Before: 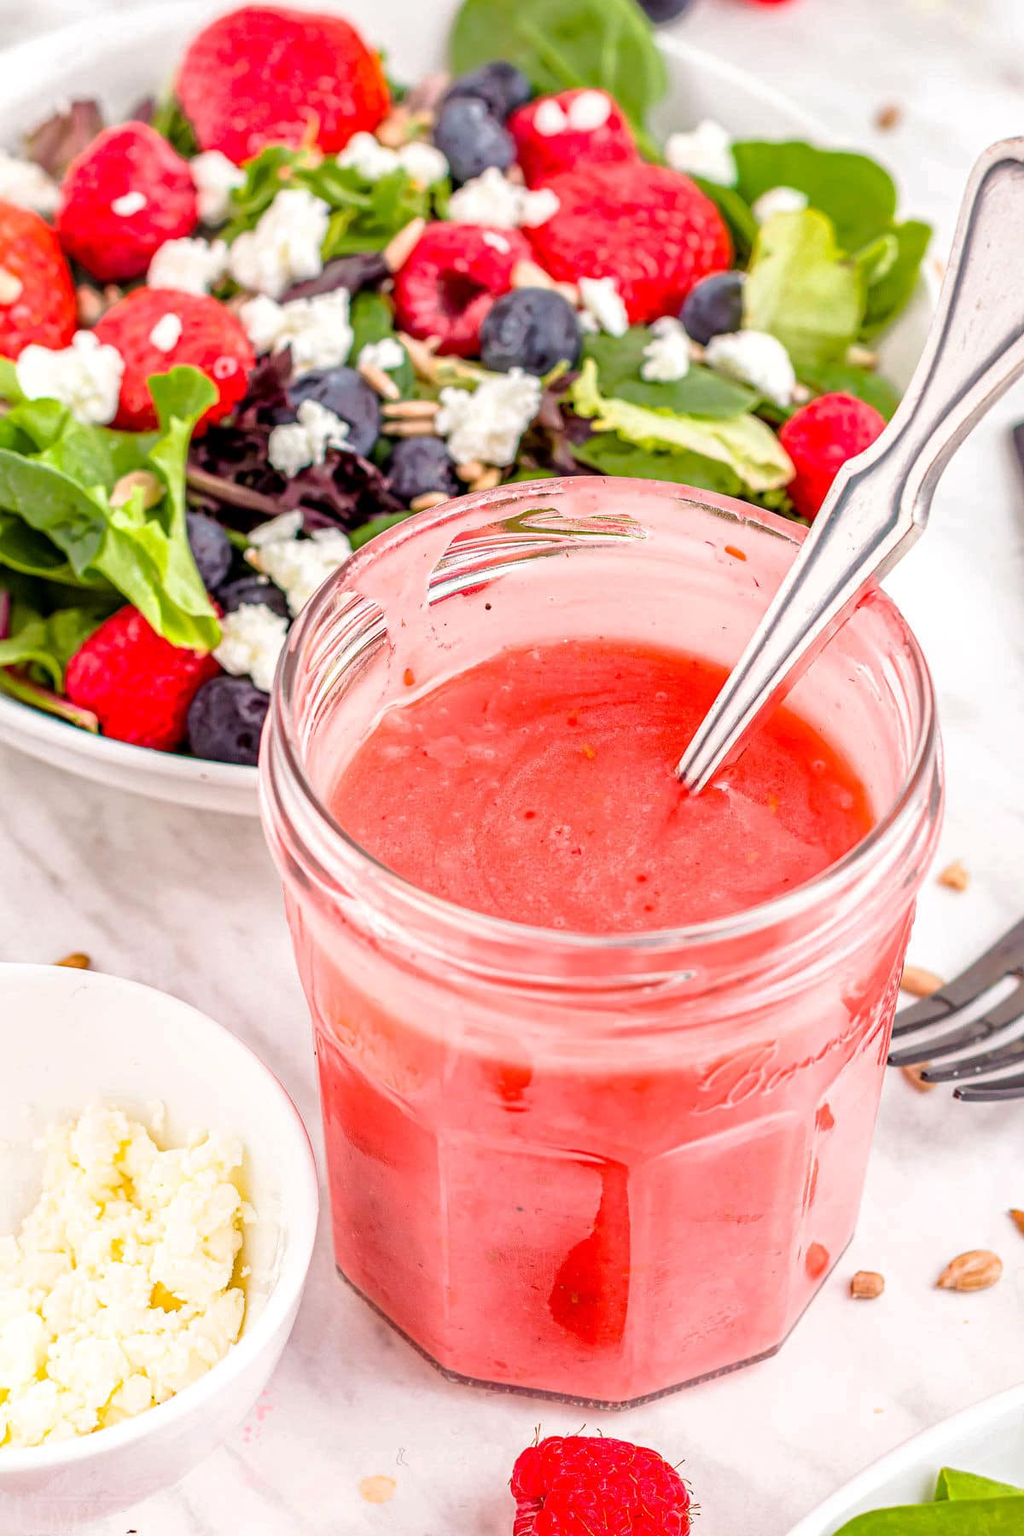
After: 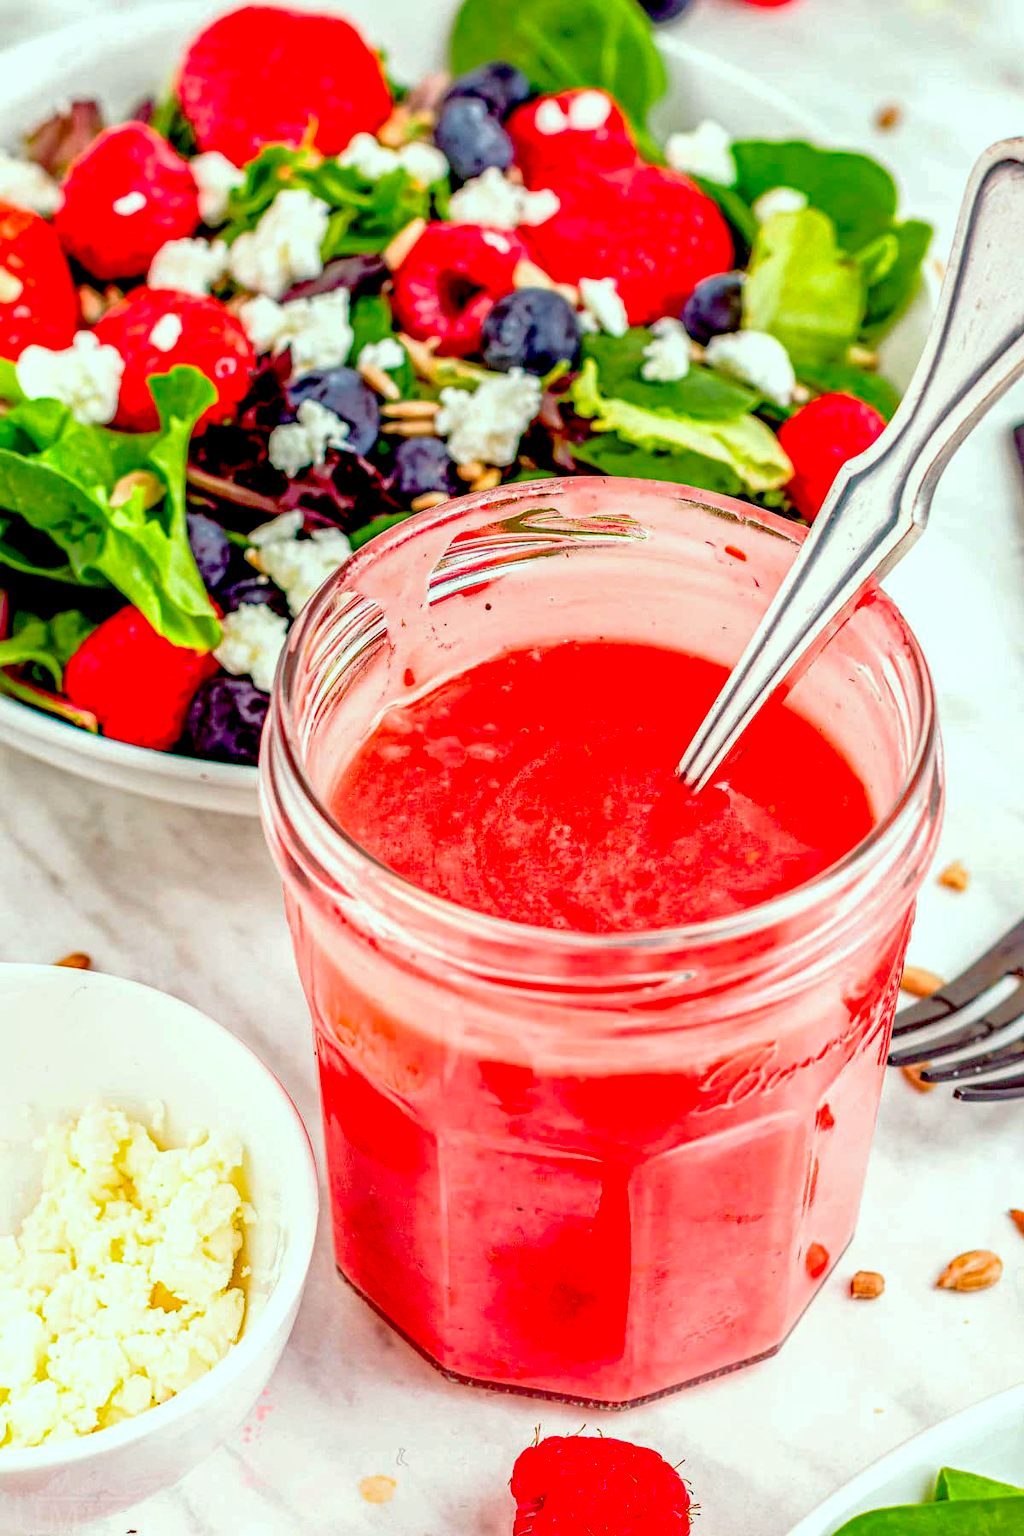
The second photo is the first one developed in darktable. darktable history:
color correction: highlights a* -7.39, highlights b* 0.985, shadows a* -3.76, saturation 1.44
exposure: black level correction 0.054, exposure -0.031 EV, compensate exposure bias true, compensate highlight preservation false
local contrast: on, module defaults
